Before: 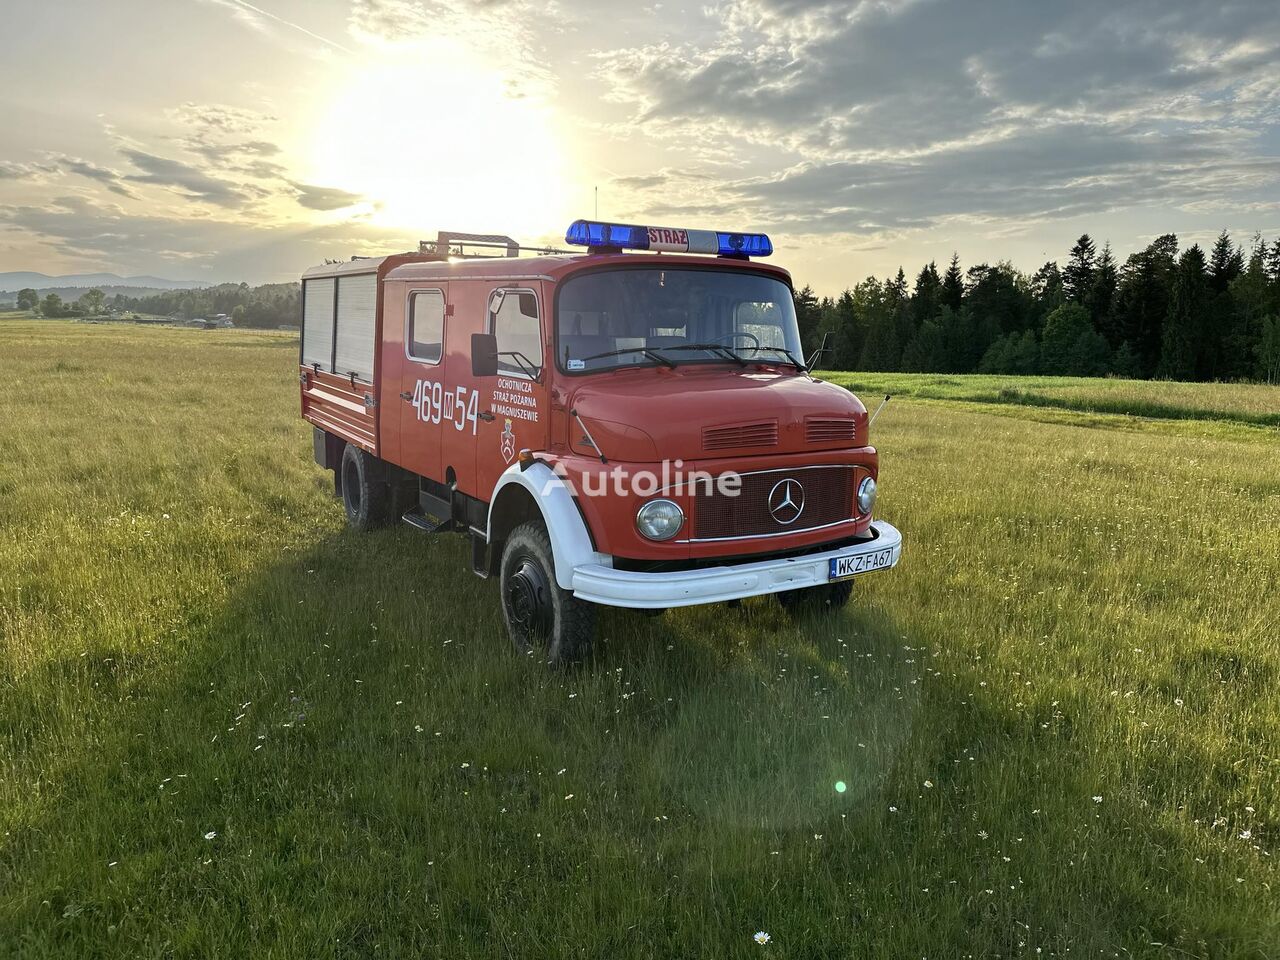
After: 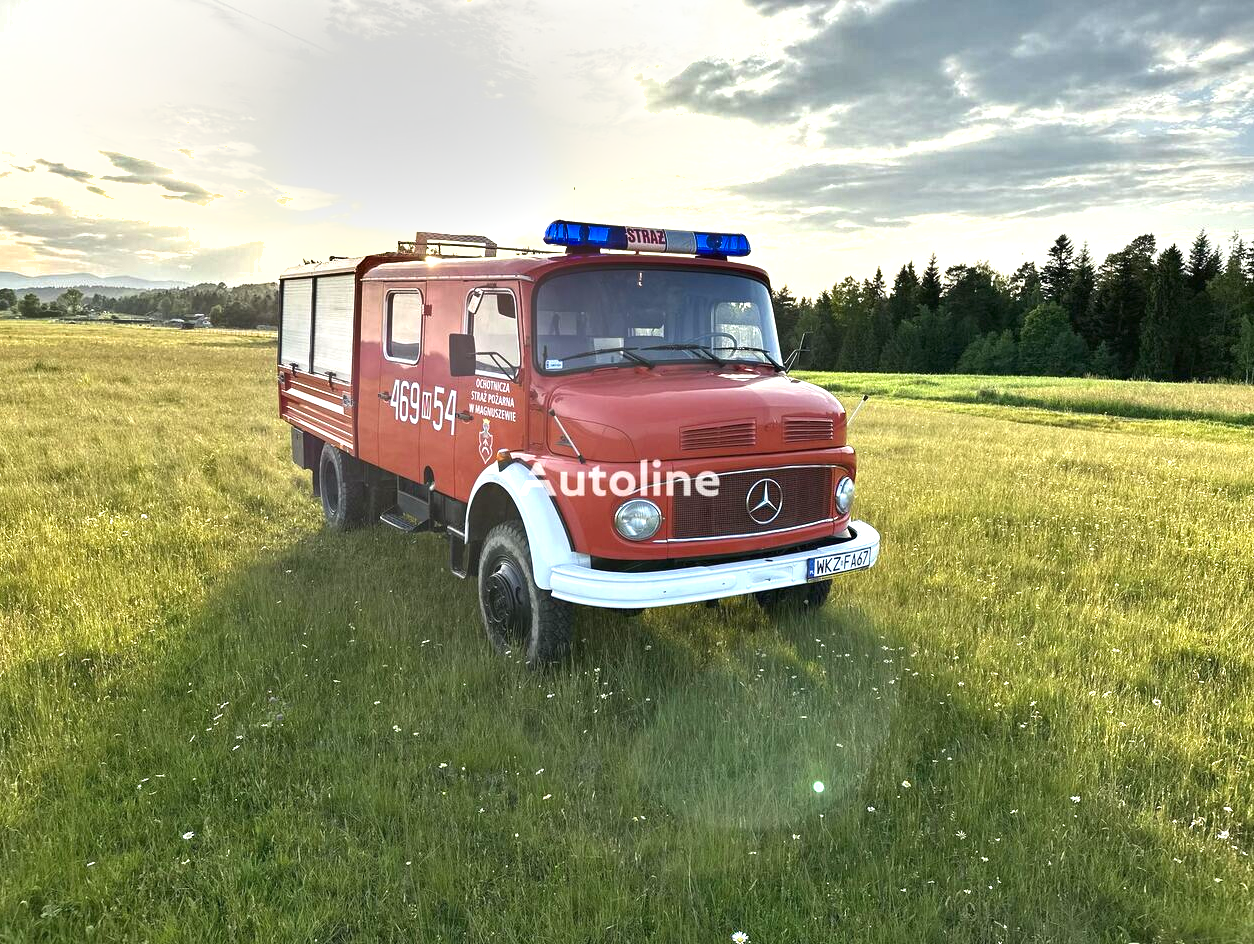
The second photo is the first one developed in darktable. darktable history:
crop: left 1.74%, right 0.282%, bottom 1.625%
shadows and highlights: soften with gaussian
exposure: black level correction 0, exposure 1.096 EV, compensate highlight preservation false
